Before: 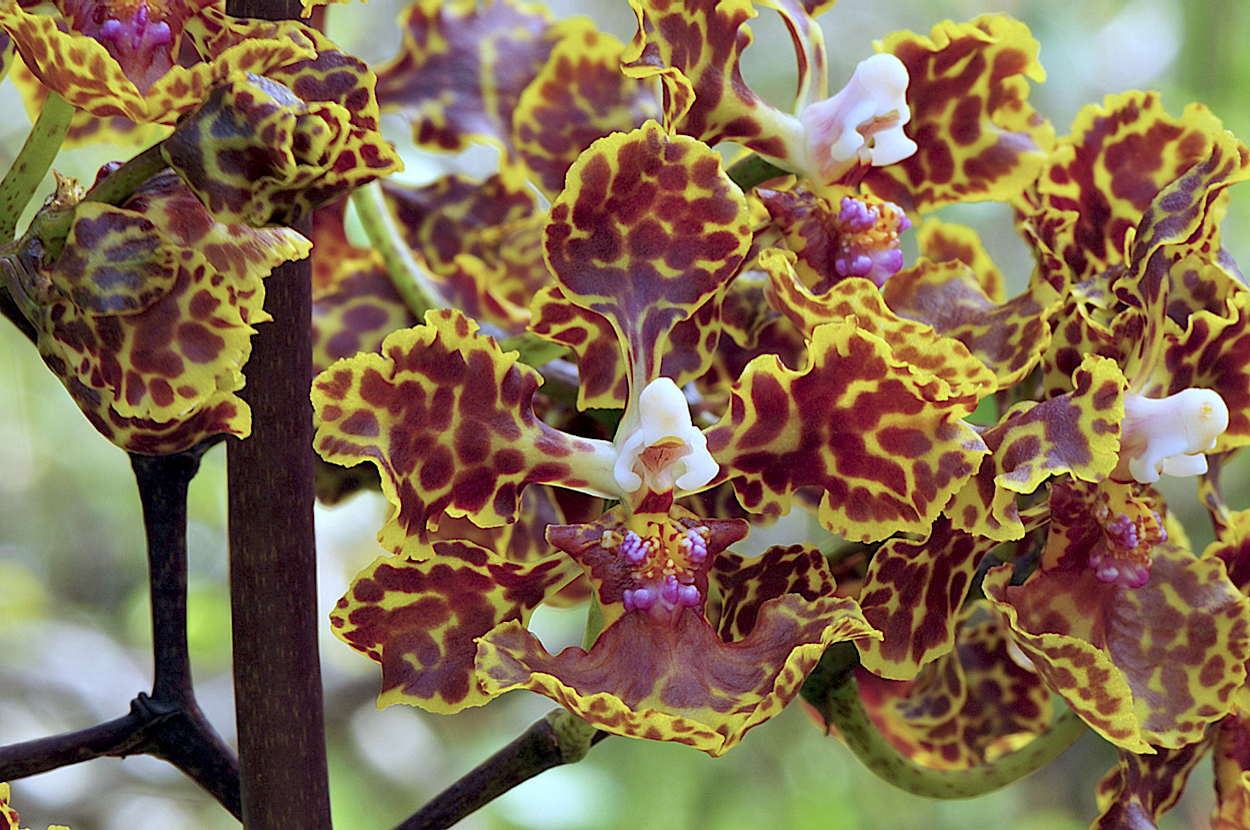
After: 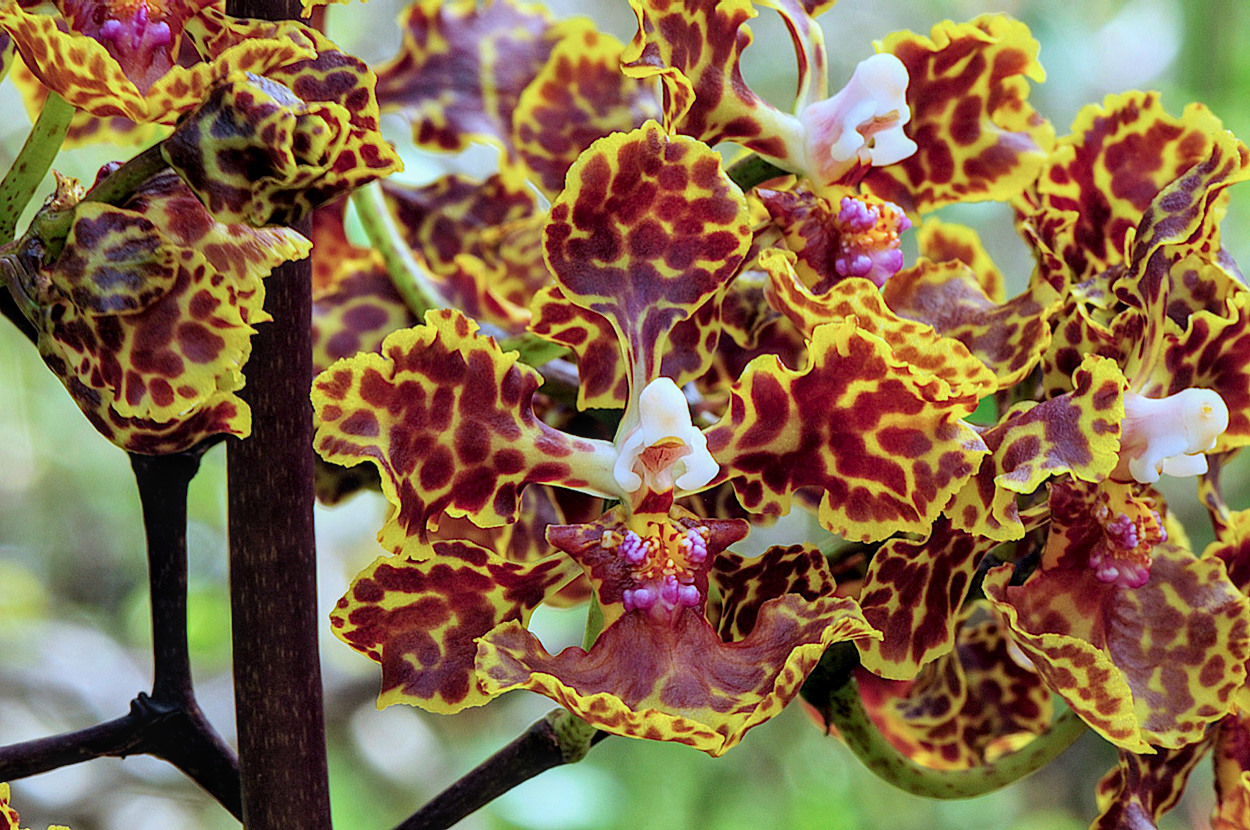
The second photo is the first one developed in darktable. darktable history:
local contrast: on, module defaults
filmic rgb: black relative exposure -11.99 EV, white relative exposure 2.81 EV, target black luminance 0%, hardness 8.01, latitude 69.69%, contrast 1.139, highlights saturation mix 11.13%, shadows ↔ highlights balance -0.387%
